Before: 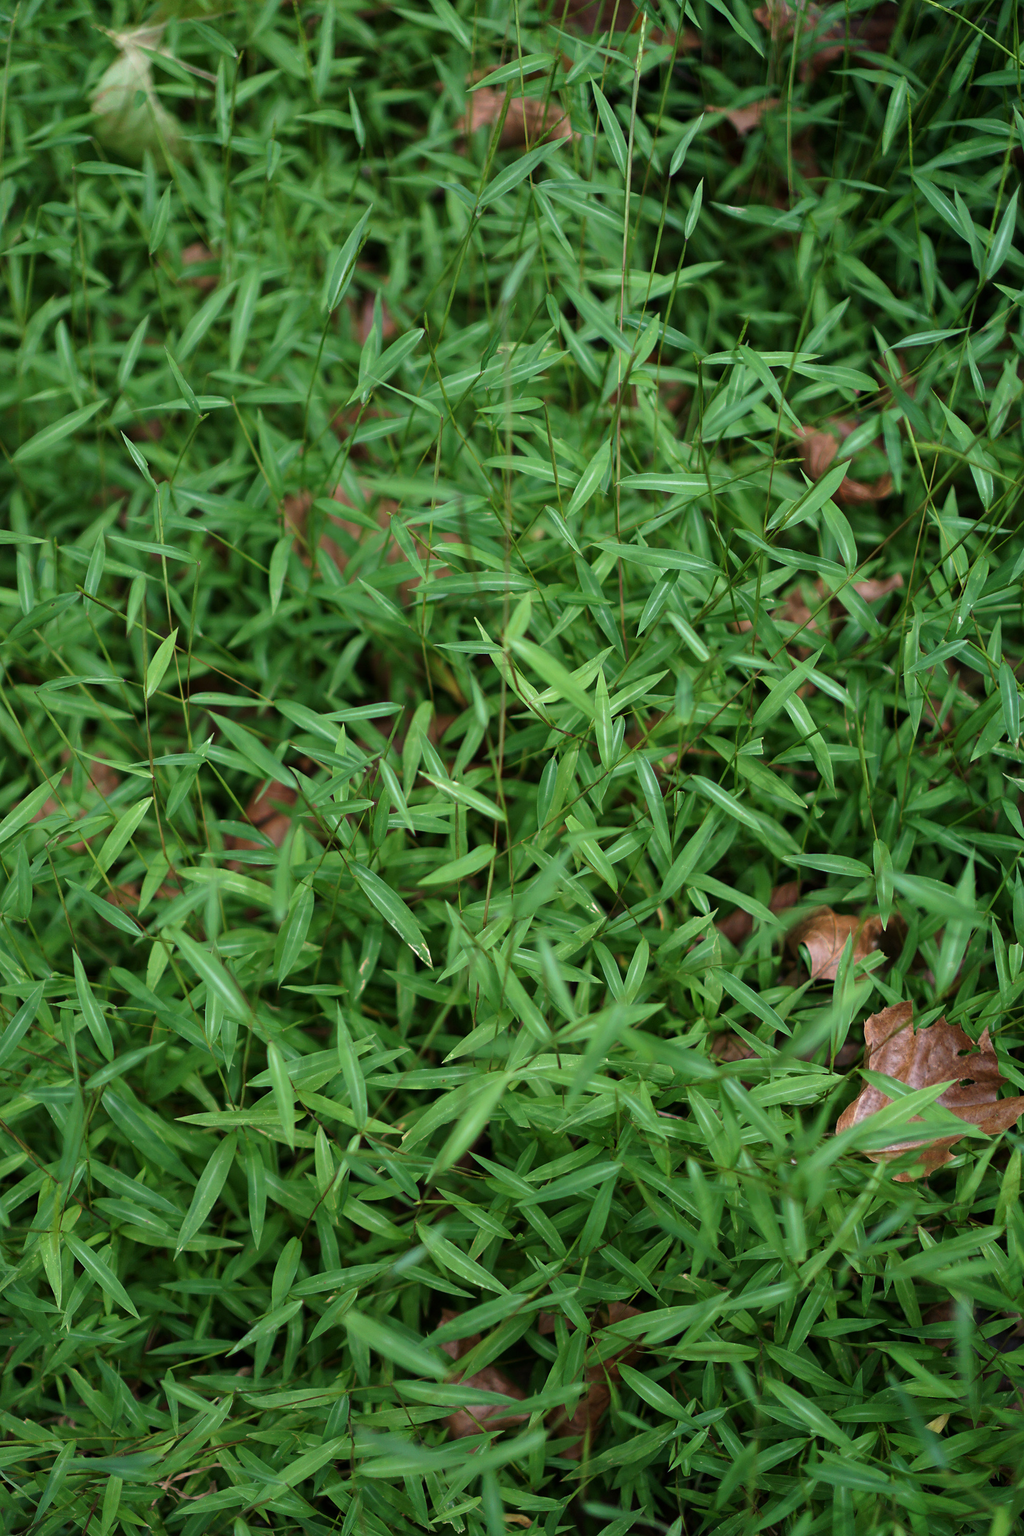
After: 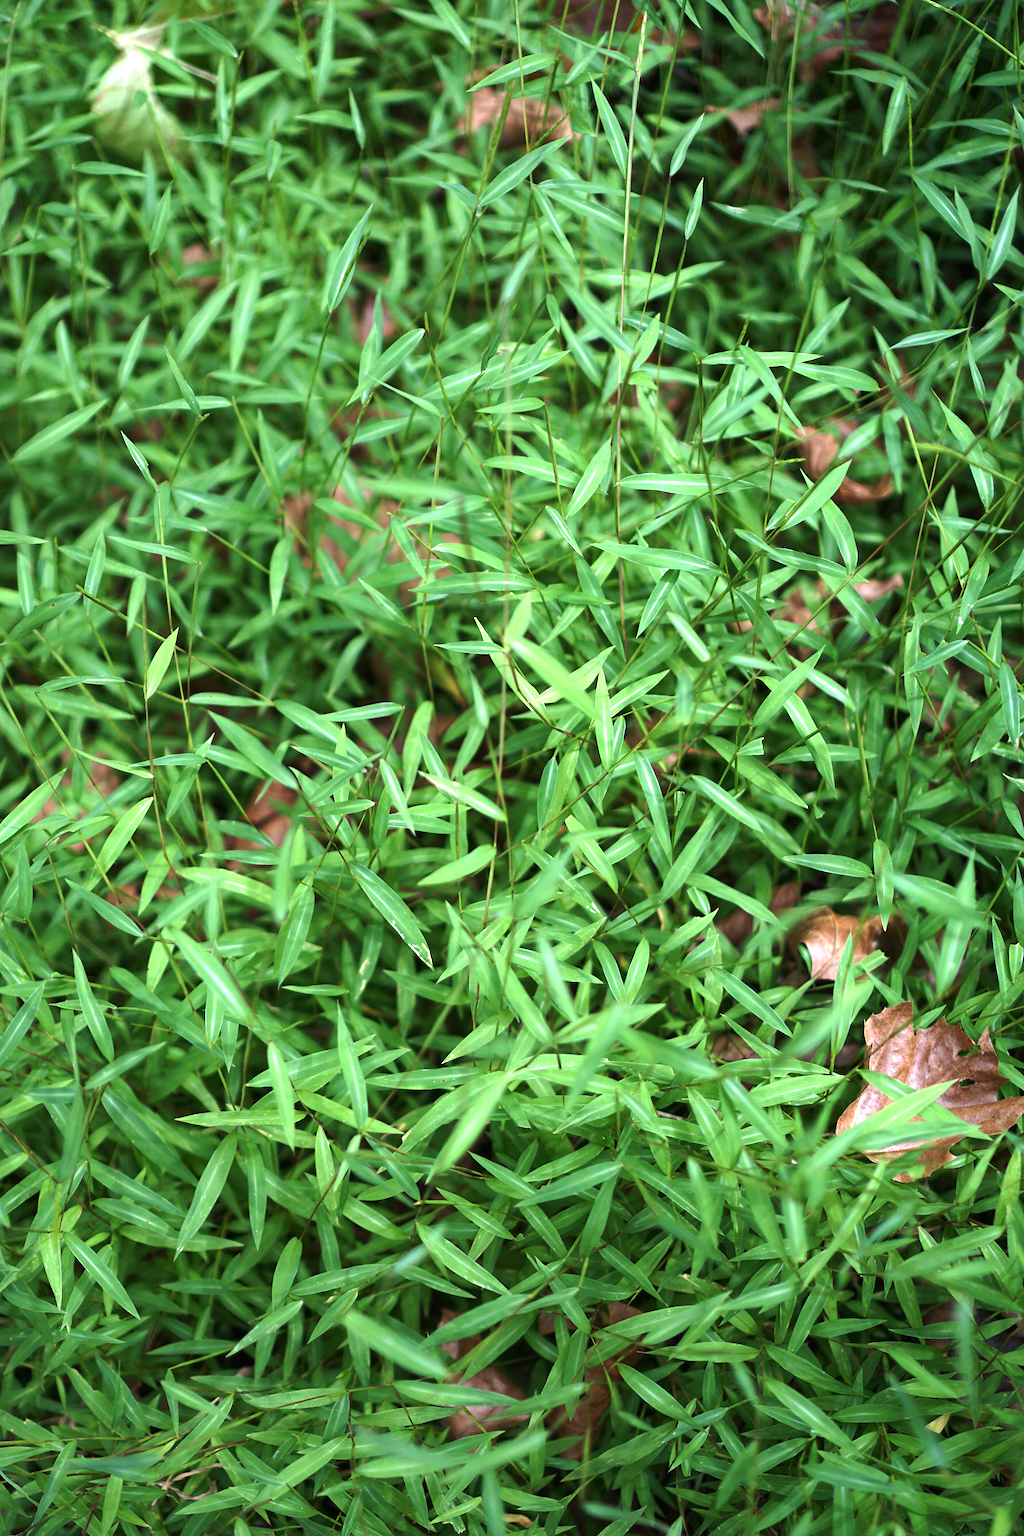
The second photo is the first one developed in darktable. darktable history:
exposure: black level correction 0, exposure 0.7 EV, compensate exposure bias true, compensate highlight preservation false
white balance: red 0.984, blue 1.059
tone equalizer: -8 EV -0.001 EV, -7 EV 0.001 EV, -6 EV -0.002 EV, -5 EV -0.003 EV, -4 EV -0.062 EV, -3 EV -0.222 EV, -2 EV -0.267 EV, -1 EV 0.105 EV, +0 EV 0.303 EV
